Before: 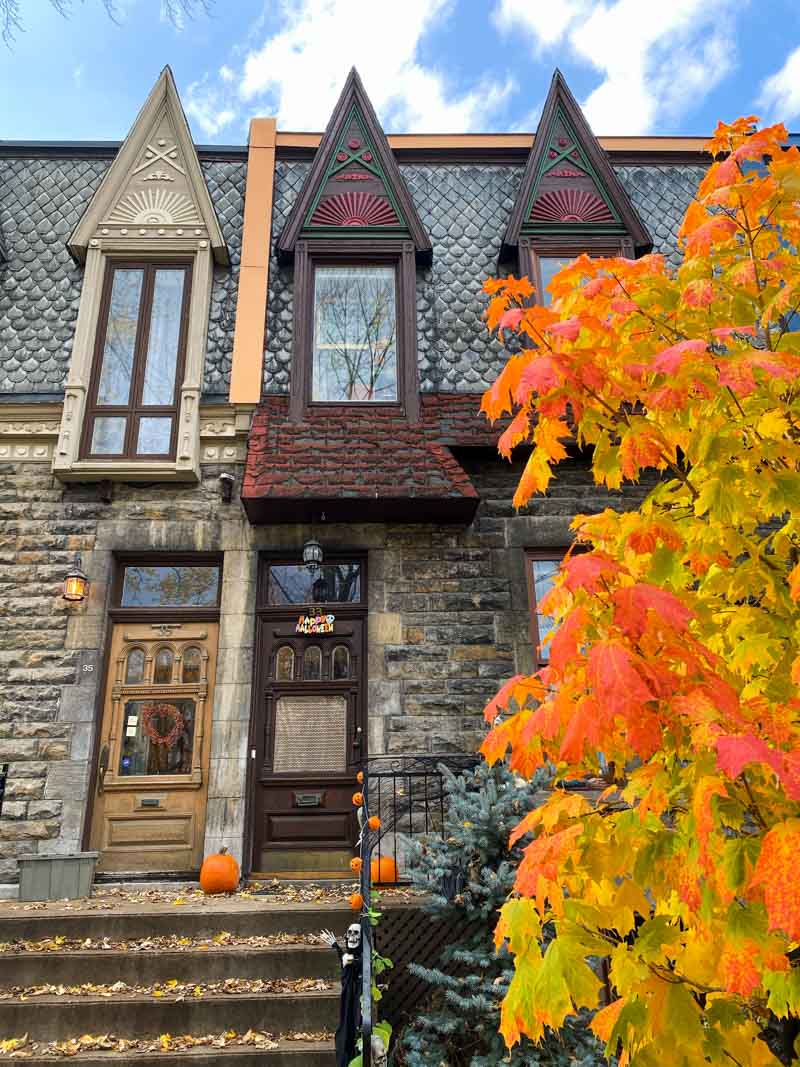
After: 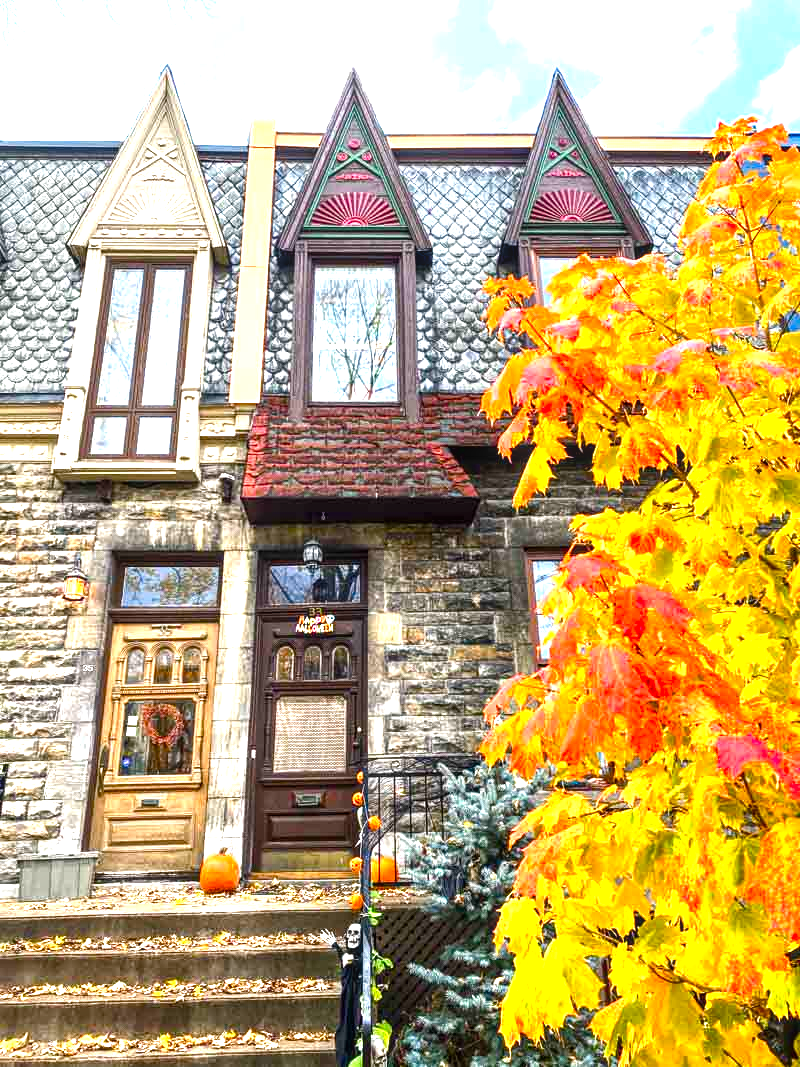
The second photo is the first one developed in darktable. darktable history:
tone equalizer: on, module defaults
local contrast: on, module defaults
color balance rgb: highlights gain › chroma 0.206%, highlights gain › hue 332.44°, perceptual saturation grading › global saturation 19.566%, perceptual saturation grading › highlights -24.912%, perceptual saturation grading › shadows 49.23%, perceptual brilliance grading › highlights 15.78%, perceptual brilliance grading › mid-tones 6.117%, perceptual brilliance grading › shadows -15.711%, global vibrance -24.979%
contrast brightness saturation: saturation 0.184
exposure: black level correction 0, exposure 1 EV, compensate highlight preservation false
